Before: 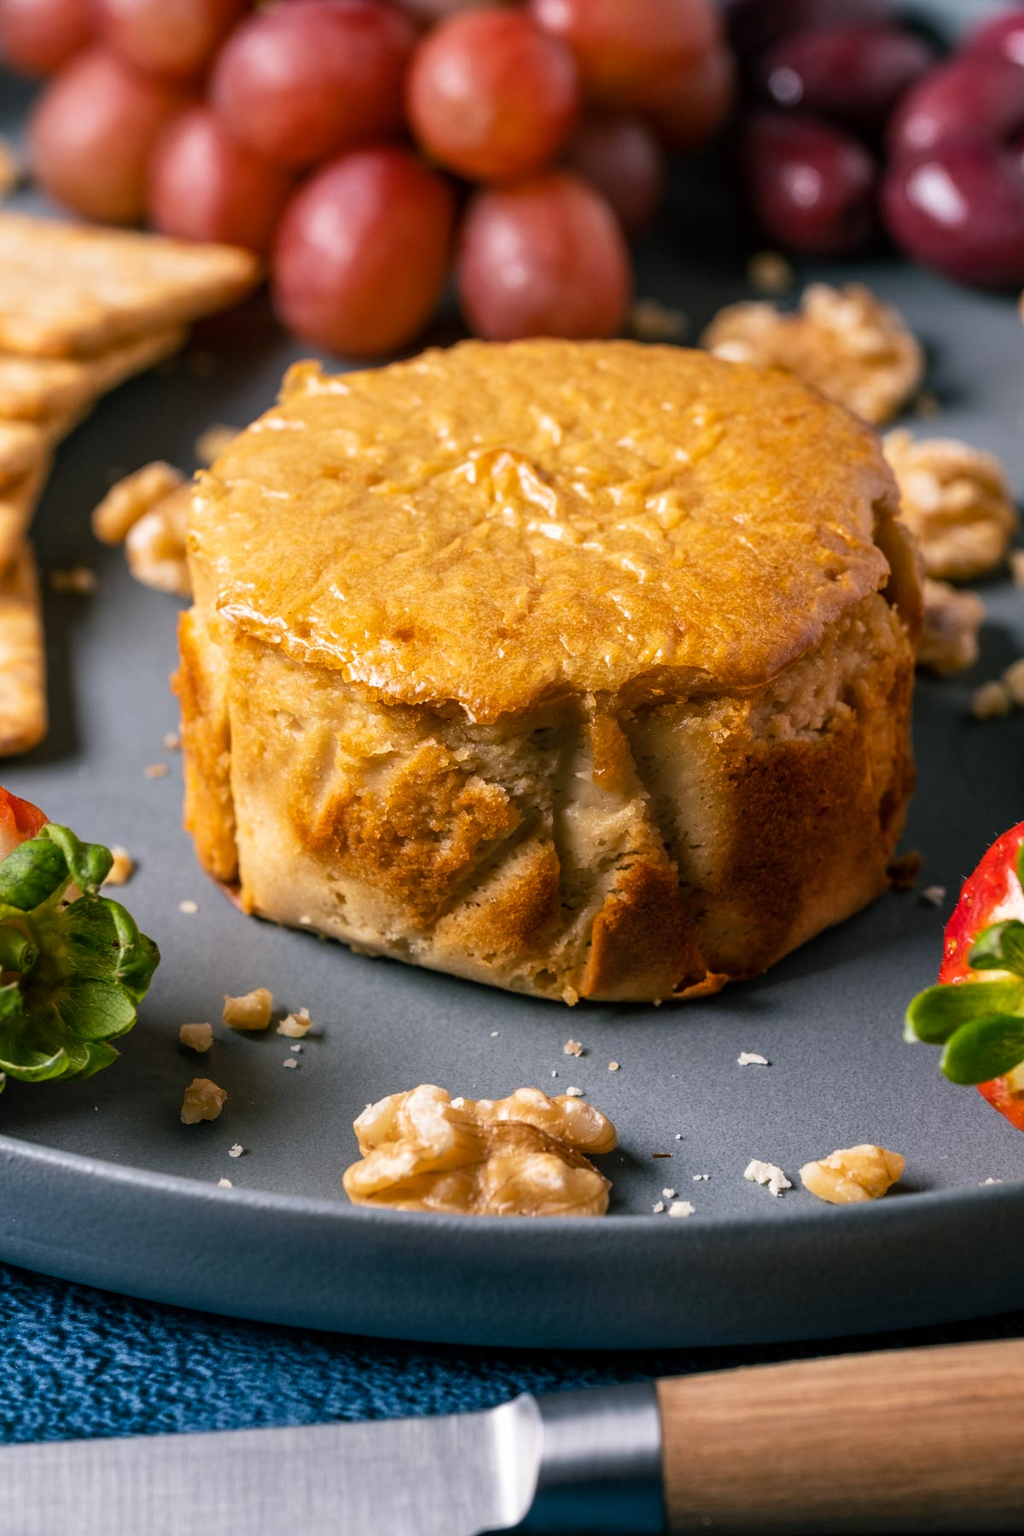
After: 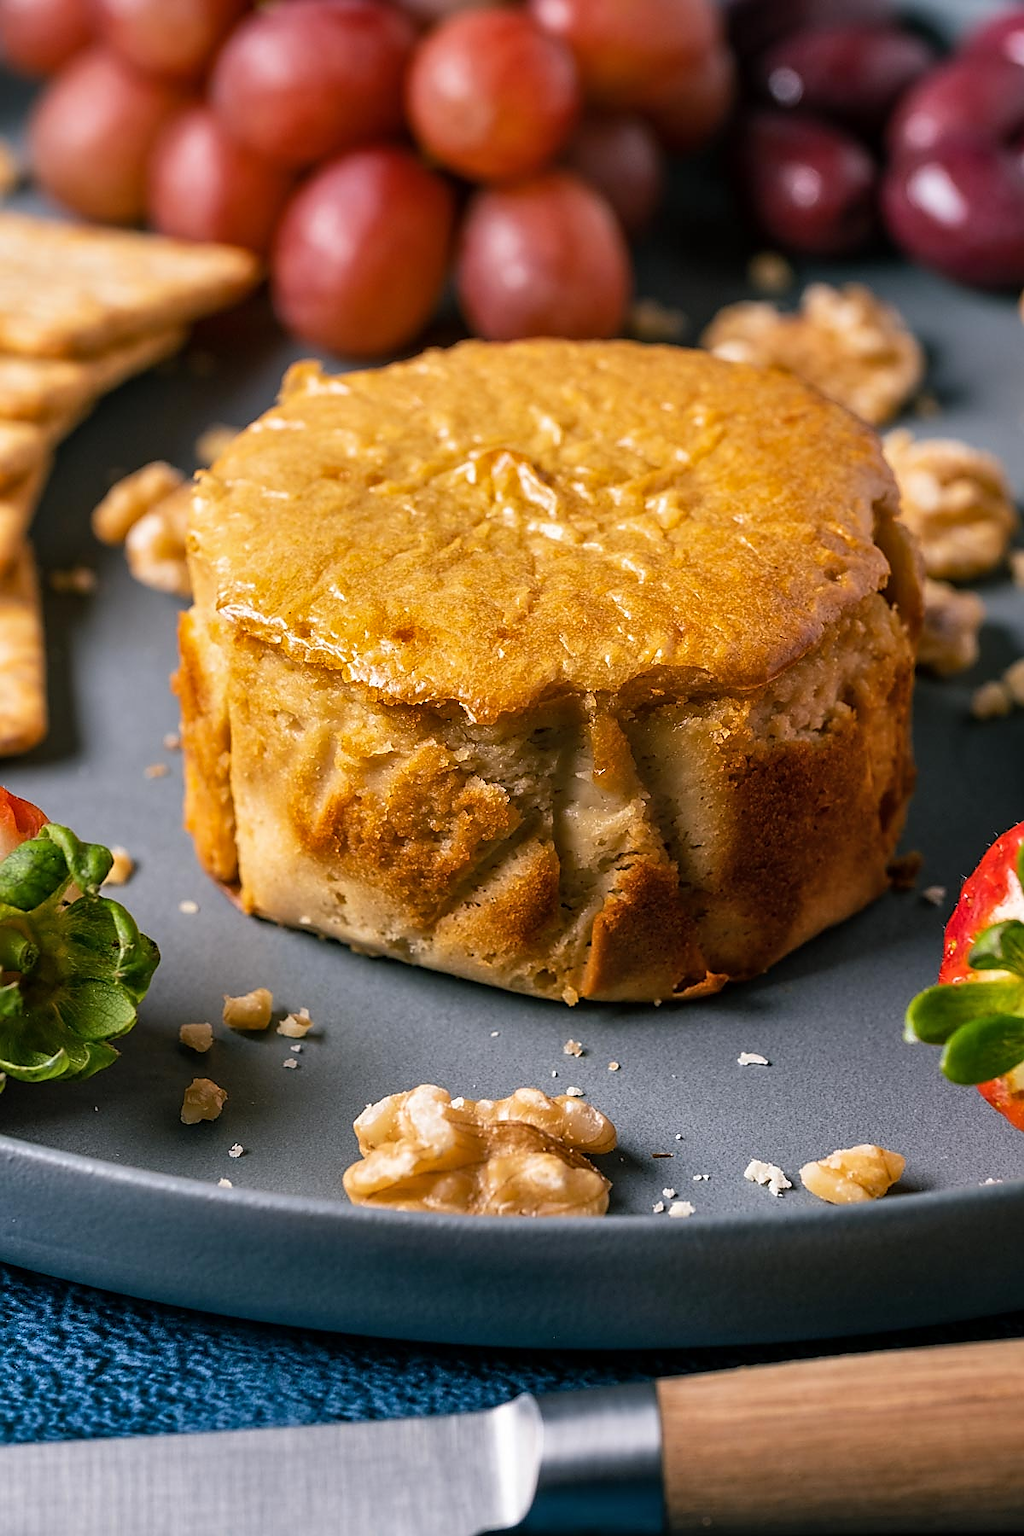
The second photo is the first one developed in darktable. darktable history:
shadows and highlights: shadows 25.41, highlights -48.05, soften with gaussian
sharpen: radius 1.354, amount 1.233, threshold 0.718
